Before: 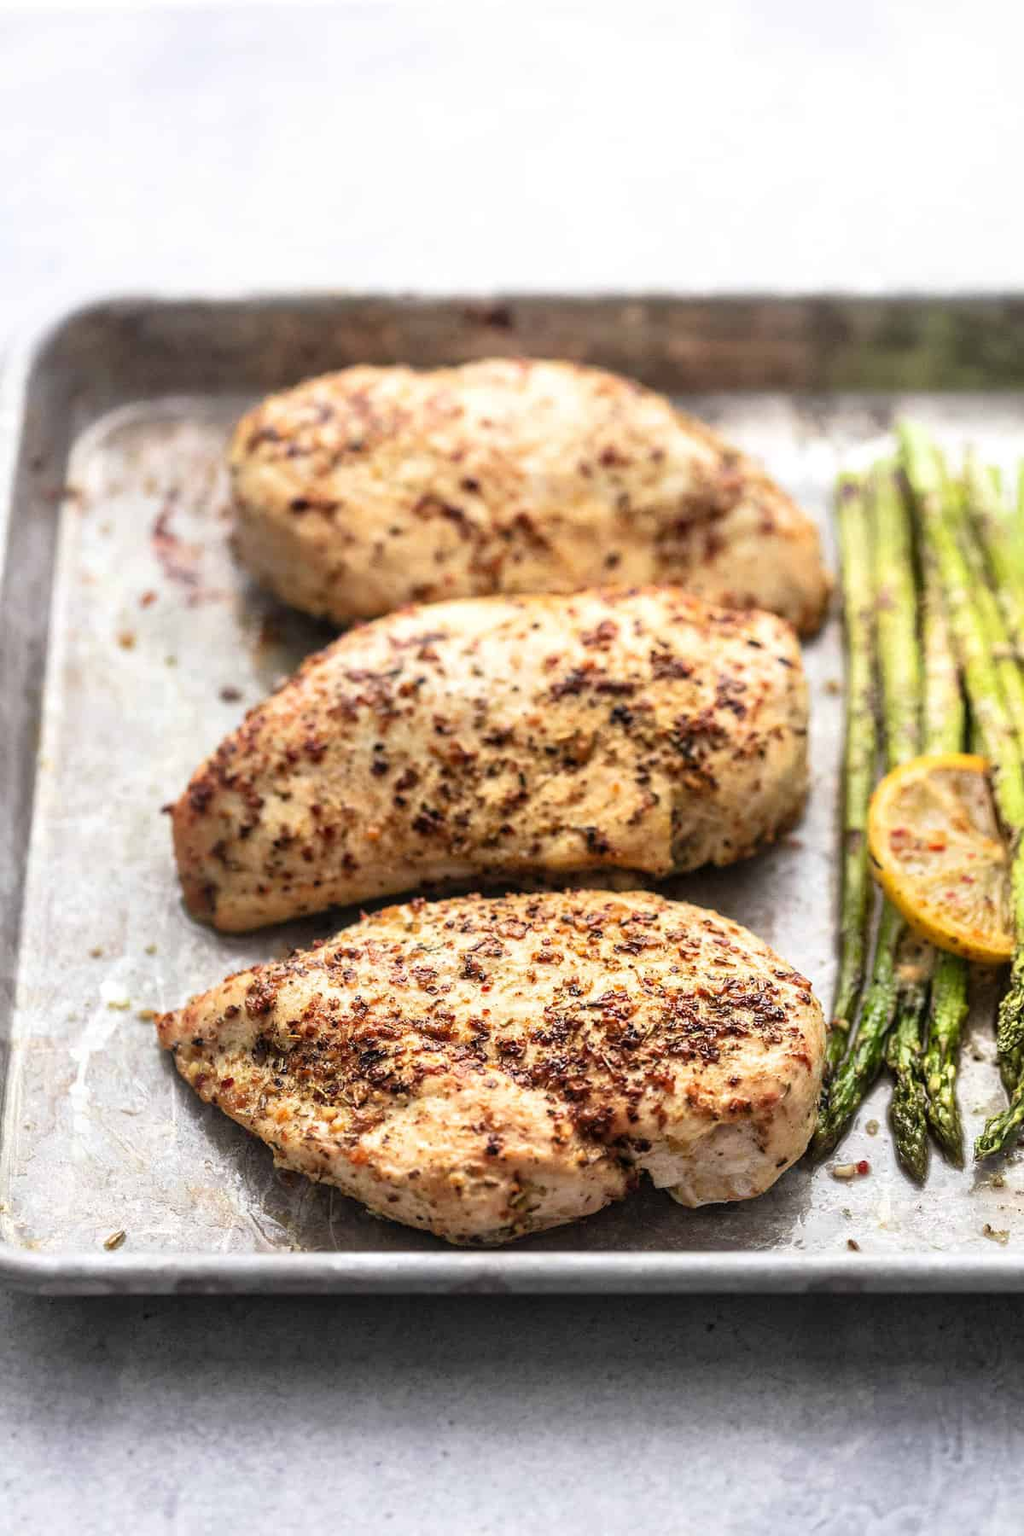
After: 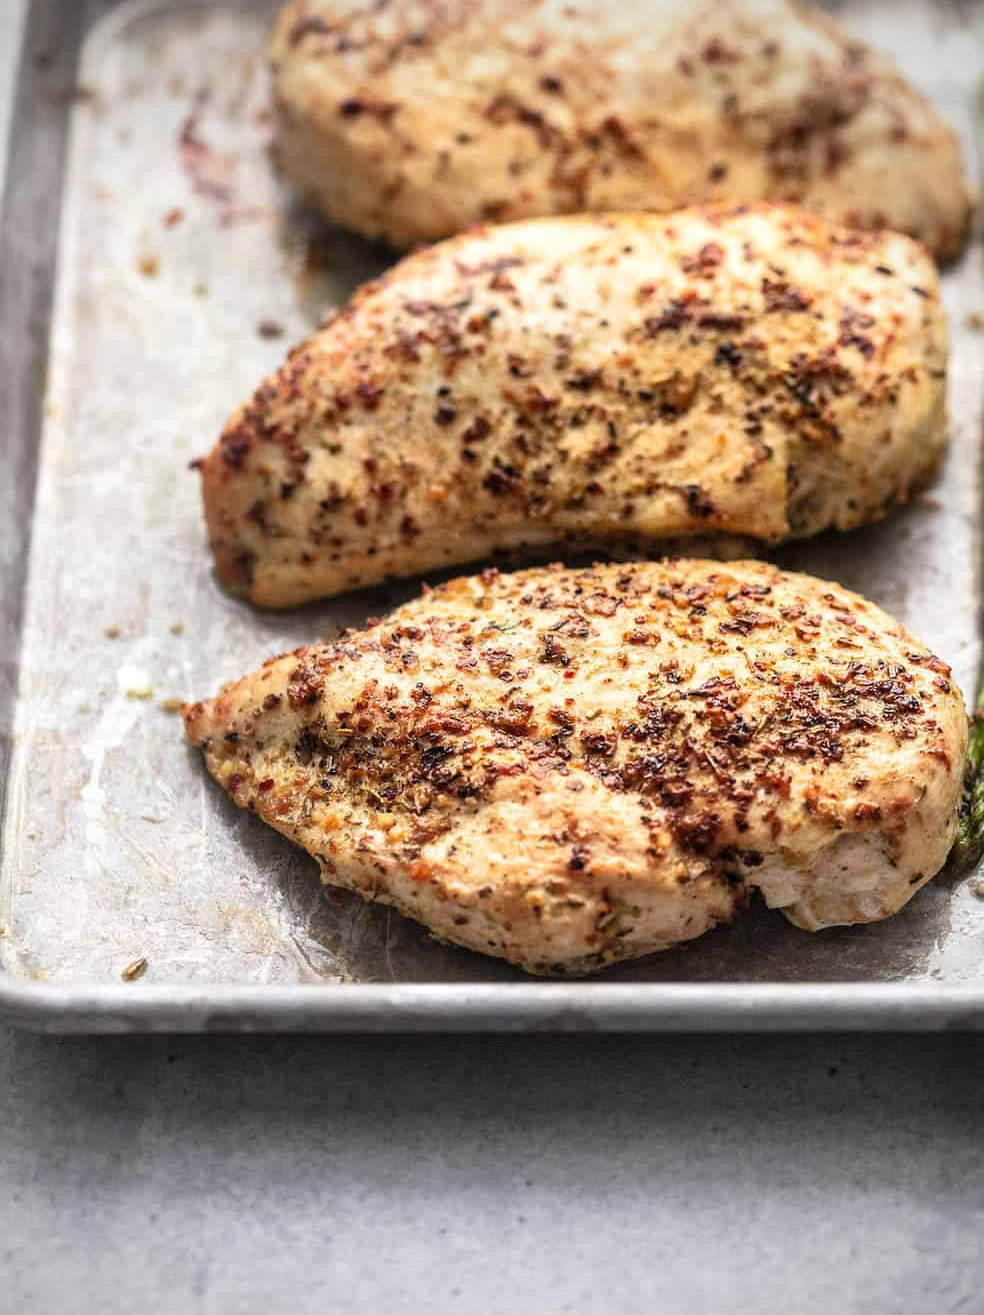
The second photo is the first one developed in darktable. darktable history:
crop: top 26.93%, right 17.962%
vignetting: on, module defaults
